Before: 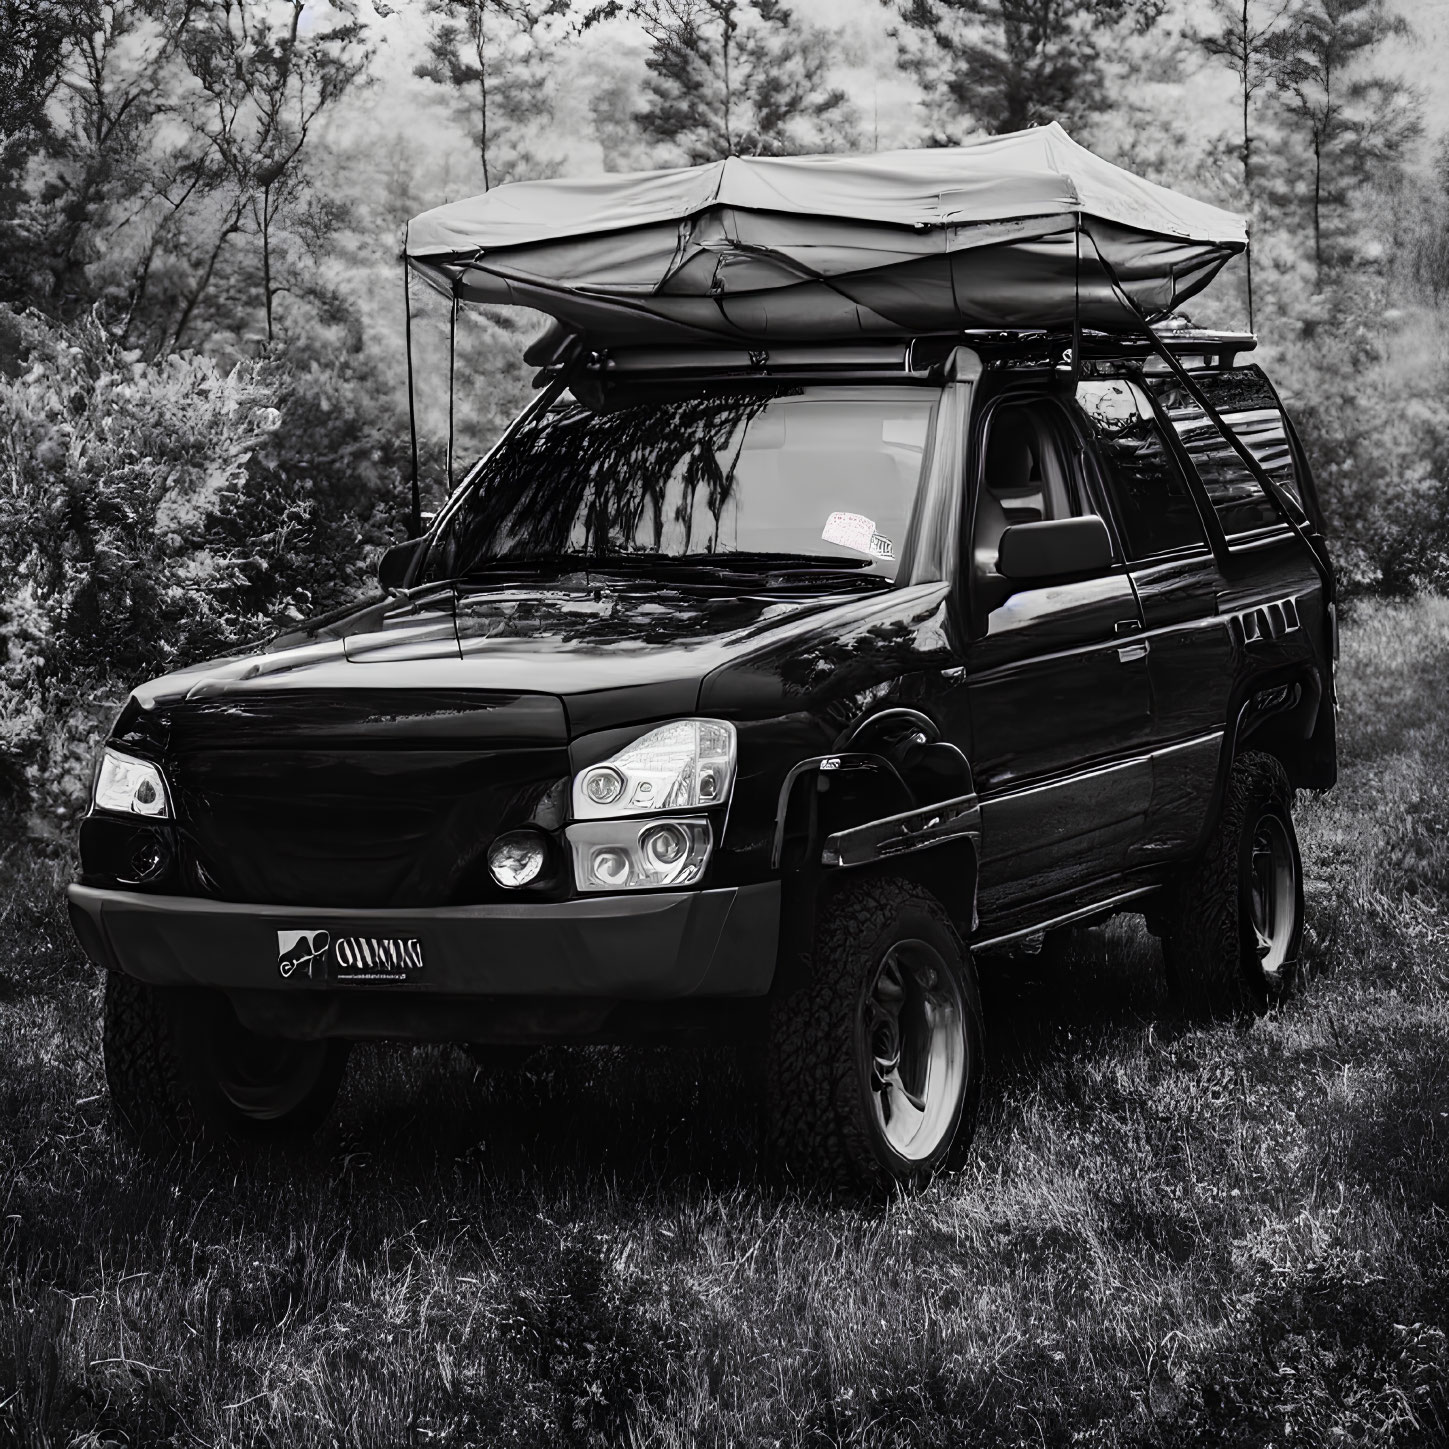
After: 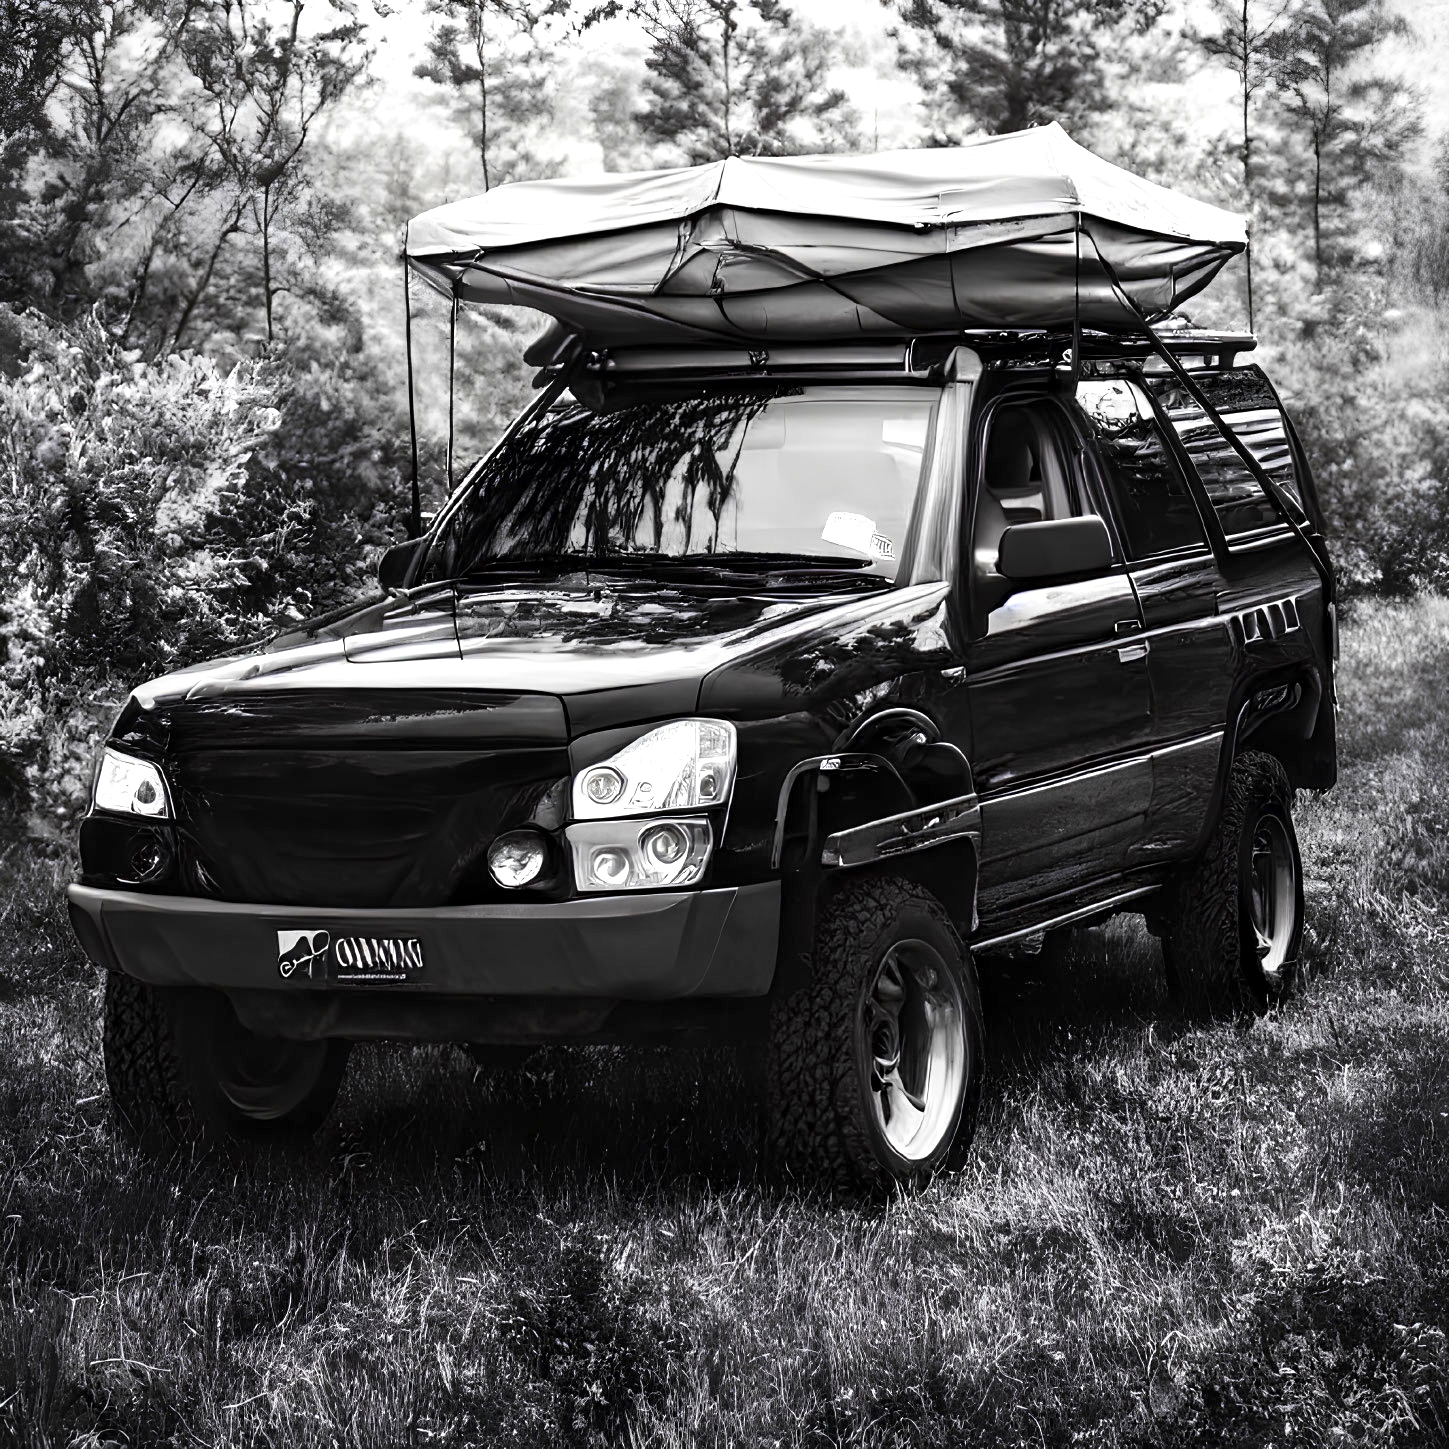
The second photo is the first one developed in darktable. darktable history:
local contrast: mode bilateral grid, contrast 21, coarseness 50, detail 130%, midtone range 0.2
exposure: exposure 0.716 EV, compensate highlight preservation false
